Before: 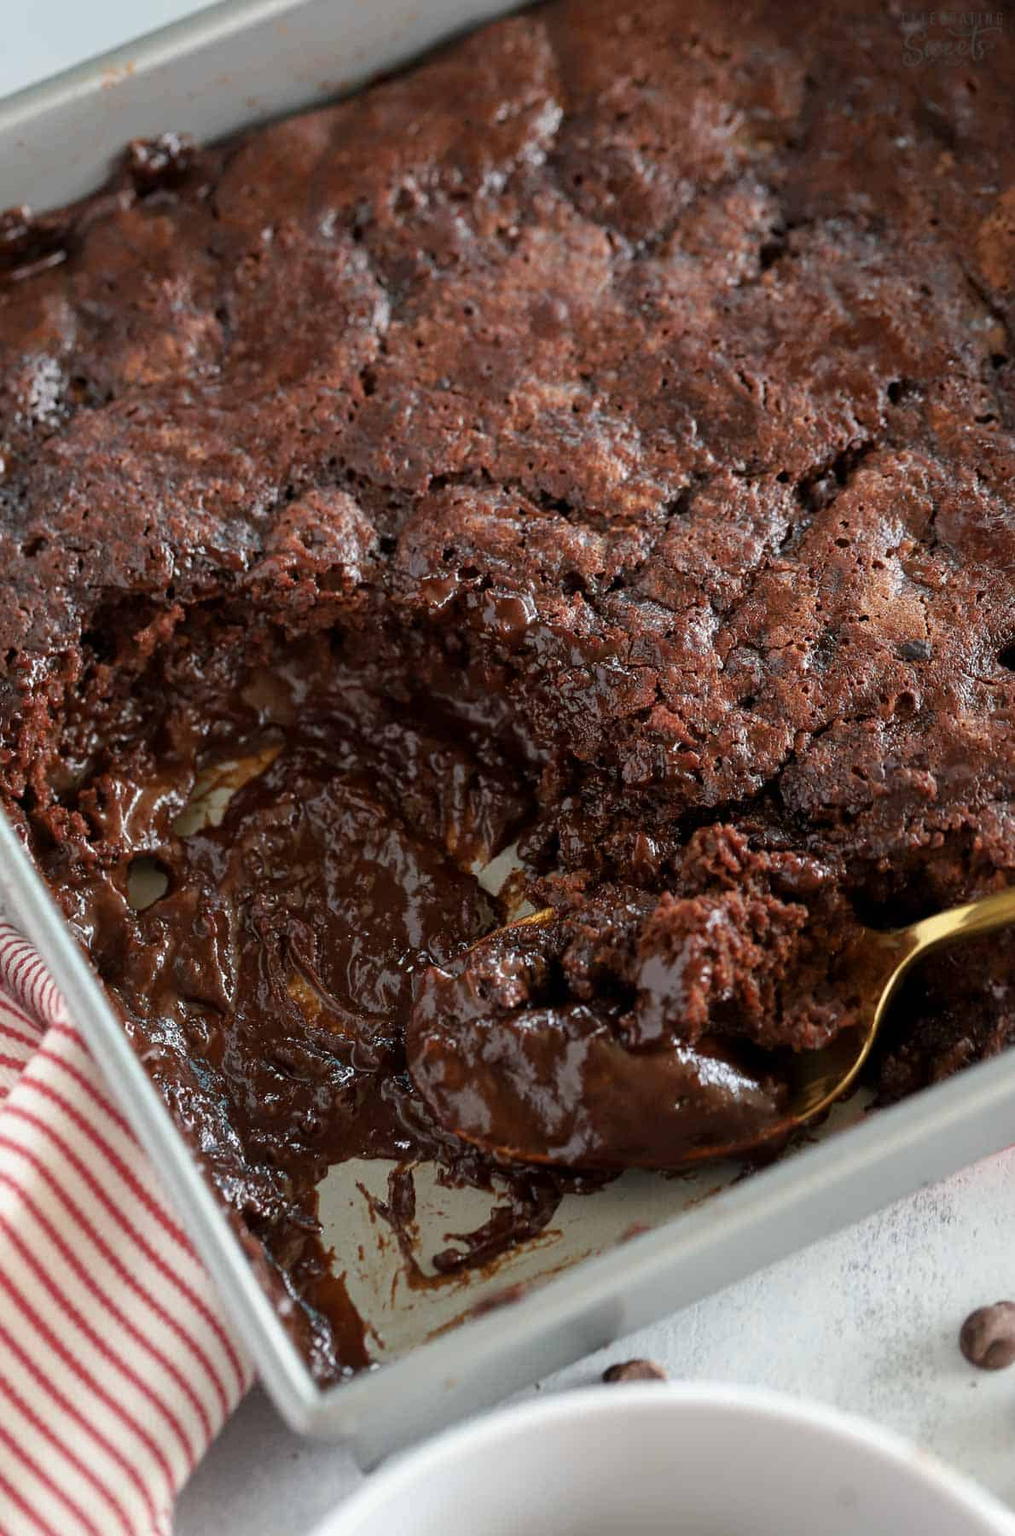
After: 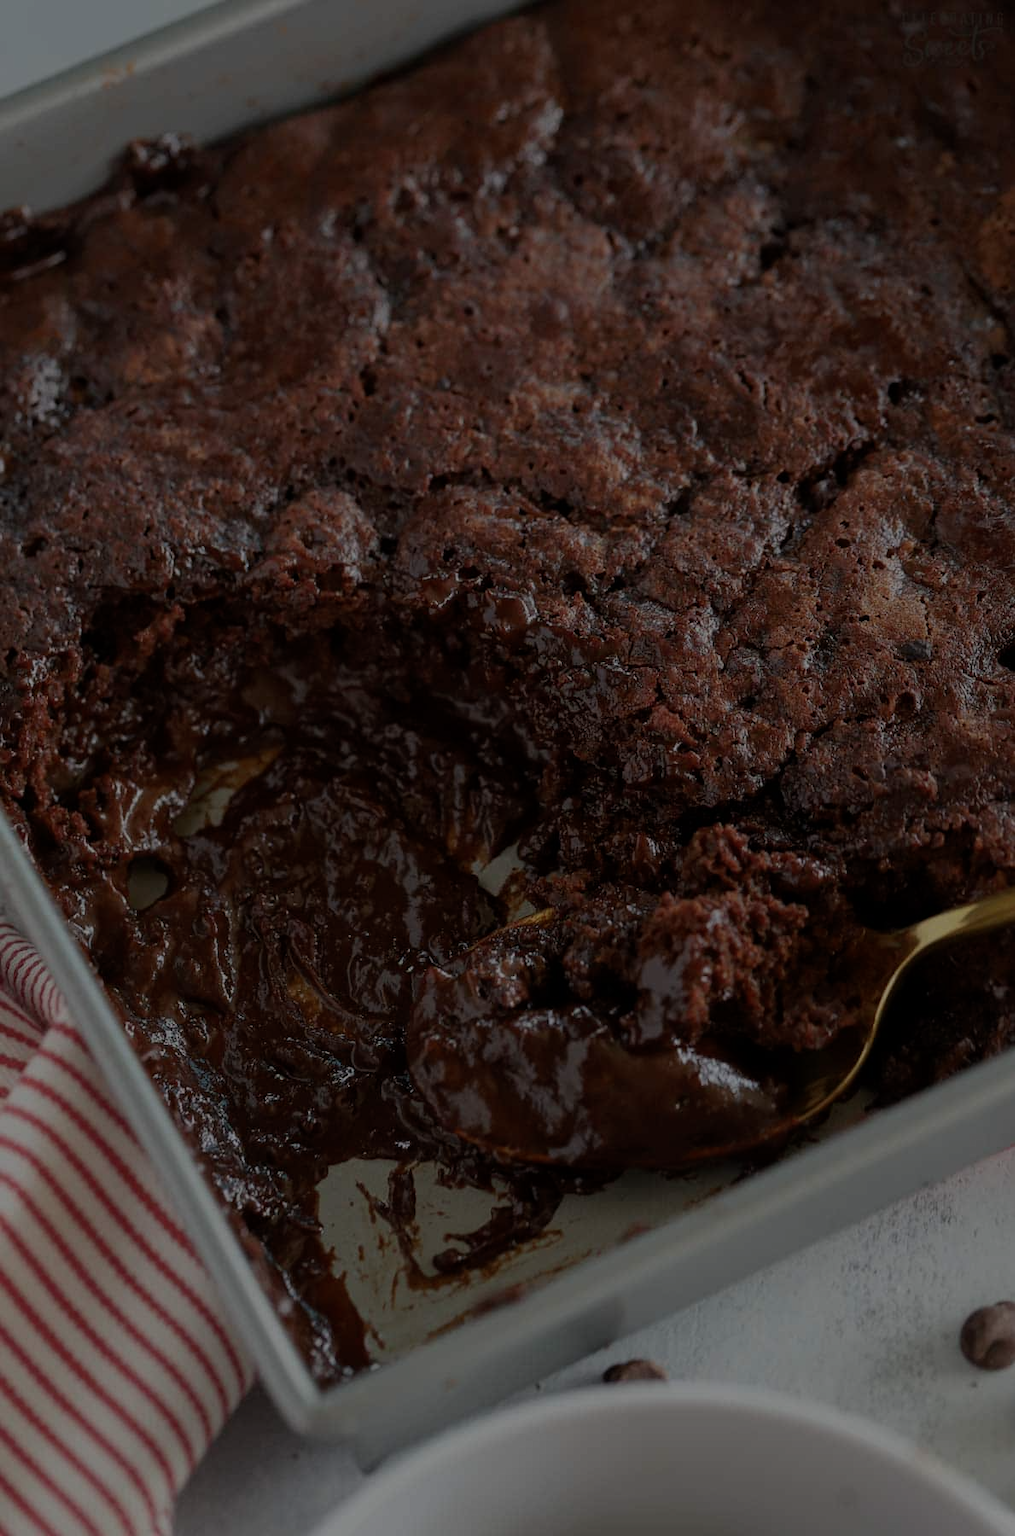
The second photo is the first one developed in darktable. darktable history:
exposure: exposure -1.95 EV, compensate highlight preservation false
